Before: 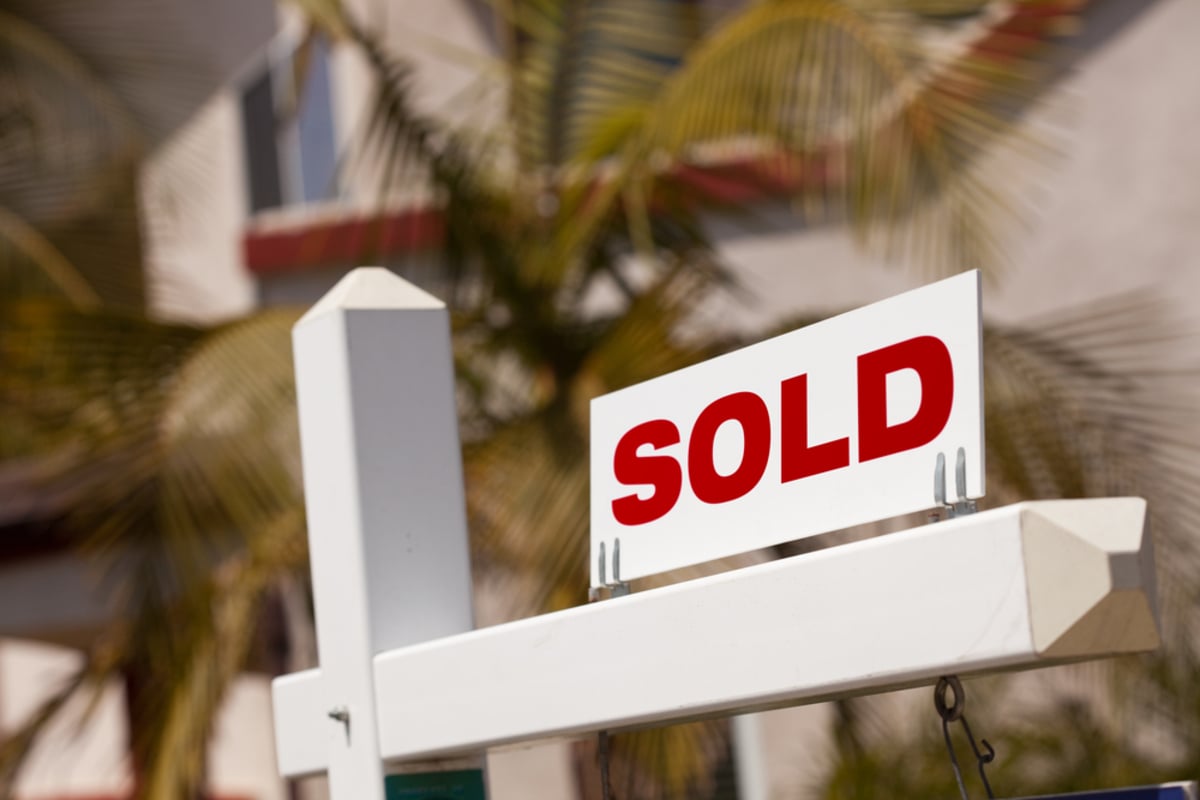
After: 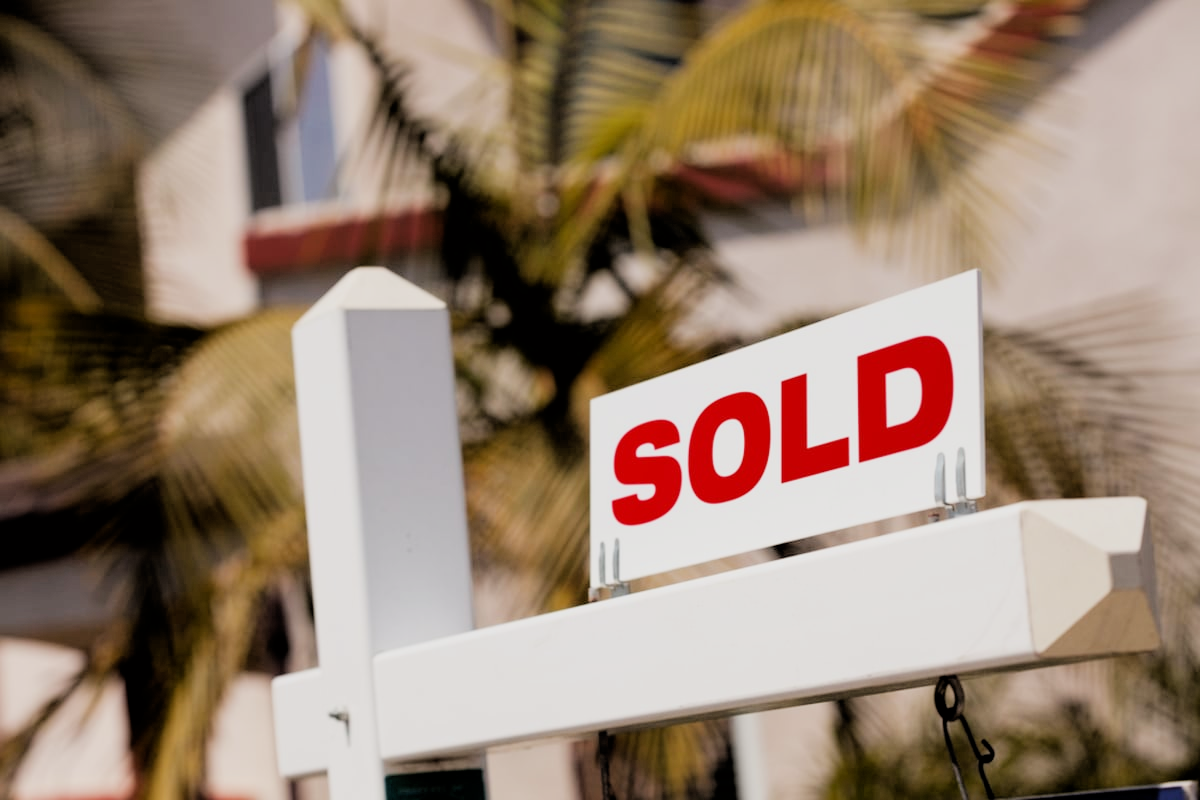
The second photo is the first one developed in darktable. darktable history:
filmic rgb: black relative exposure -2.9 EV, white relative exposure 4.56 EV, hardness 1.77, contrast 1.239
exposure: exposure 0.55 EV, compensate highlight preservation false
tone equalizer: on, module defaults
